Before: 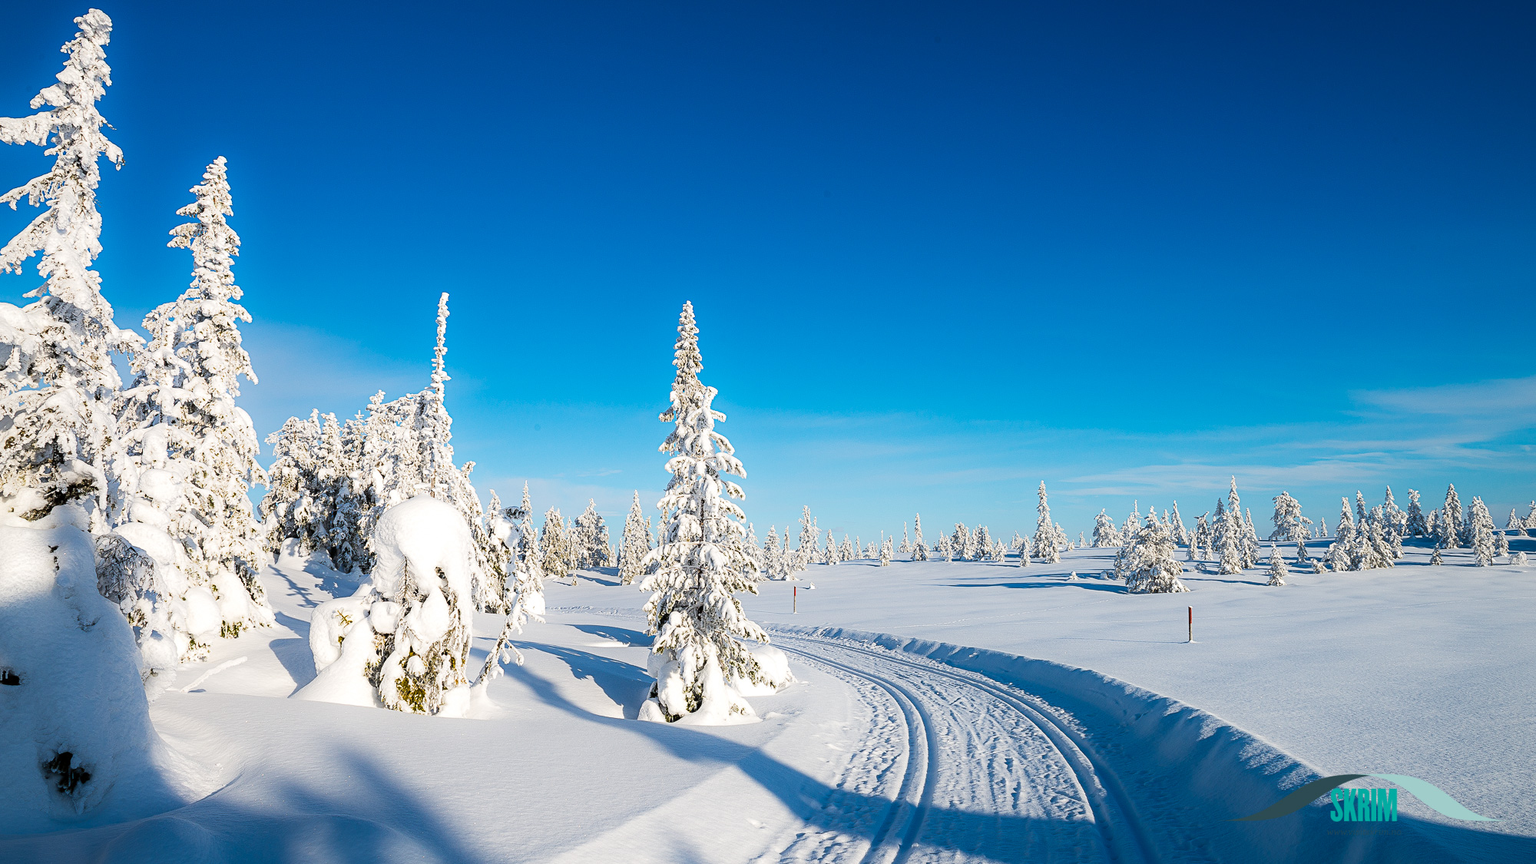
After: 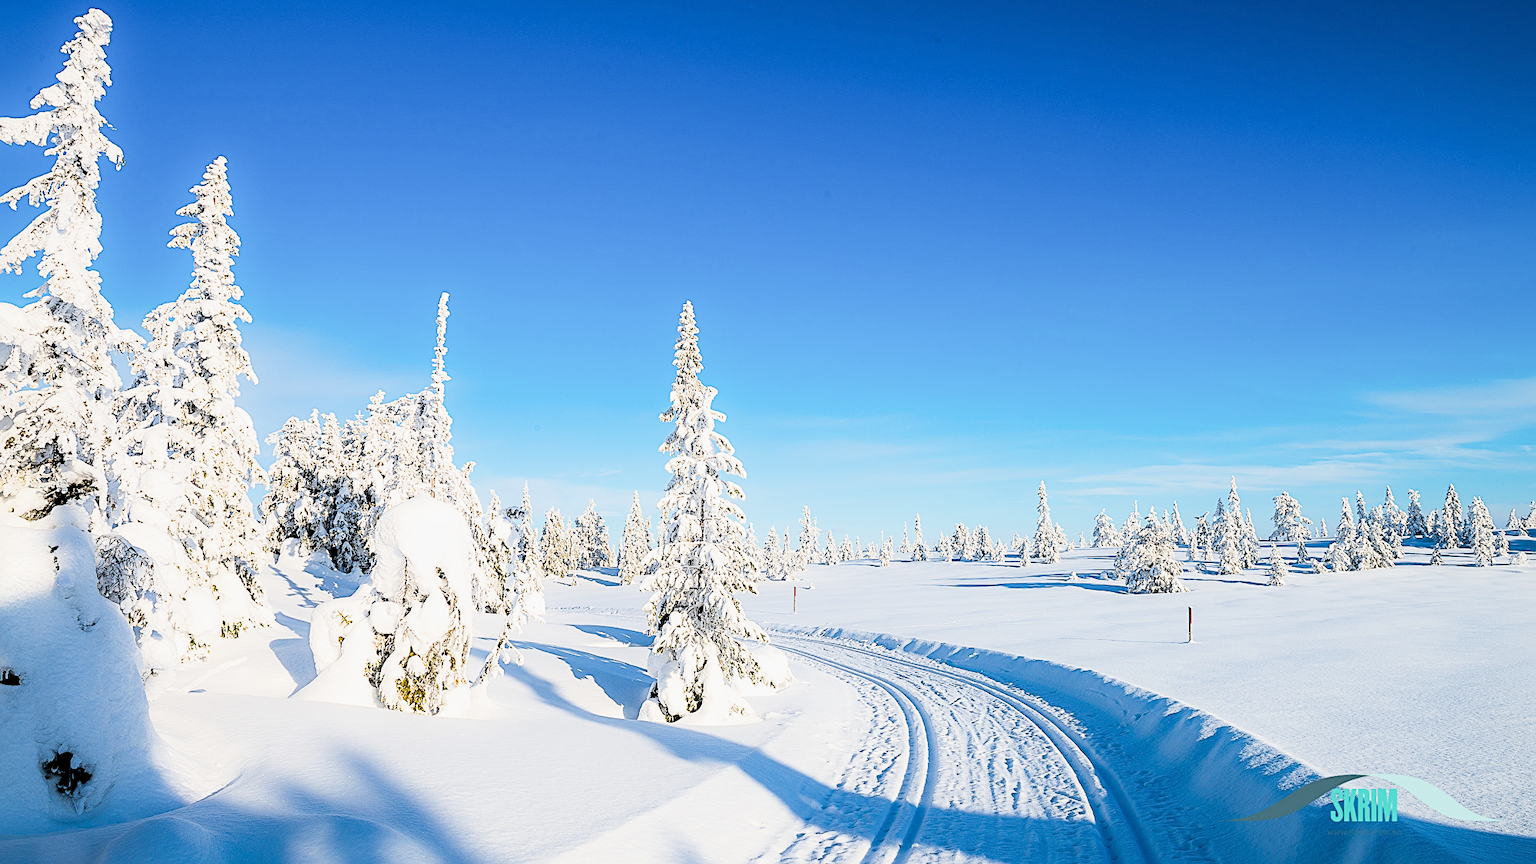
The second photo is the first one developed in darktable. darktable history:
exposure: black level correction 0, exposure 1.295 EV, compensate exposure bias true, compensate highlight preservation false
sharpen: on, module defaults
filmic rgb: black relative exposure -2.87 EV, white relative exposure 4.56 EV, hardness 1.75, contrast 1.263
local contrast: mode bilateral grid, contrast 16, coarseness 36, detail 105%, midtone range 0.2
